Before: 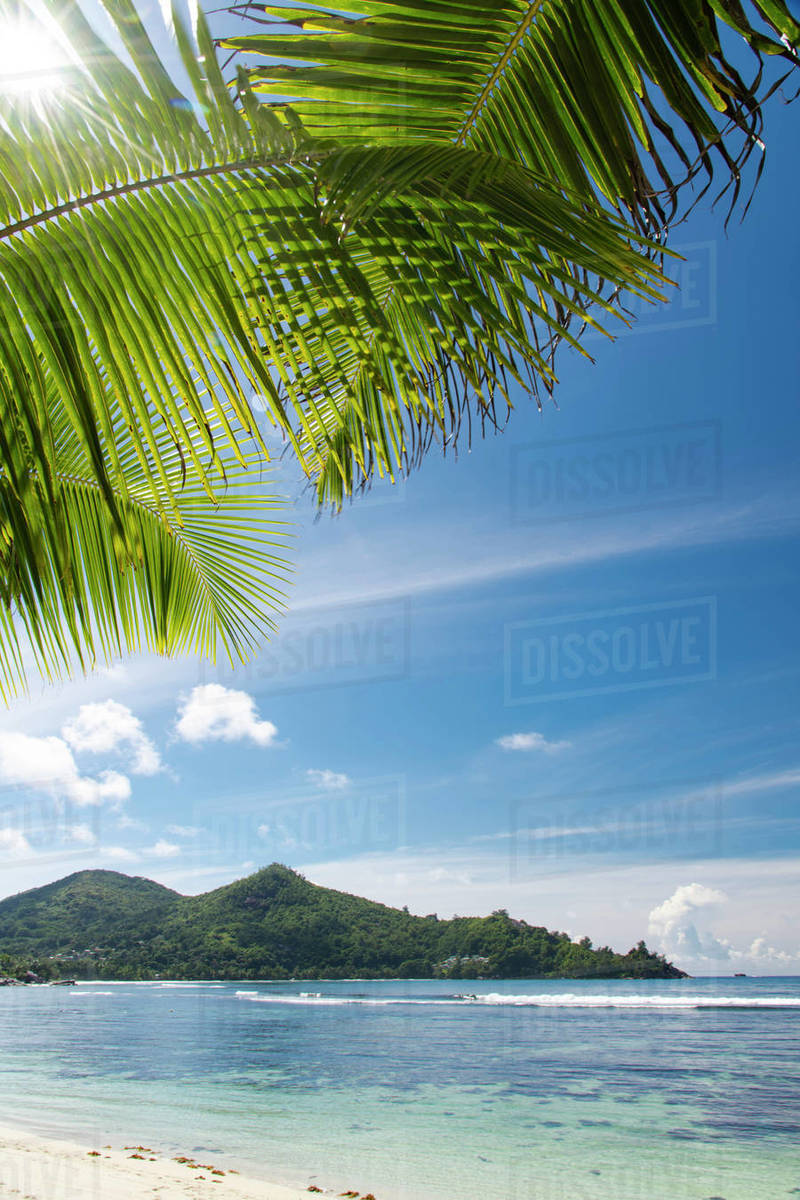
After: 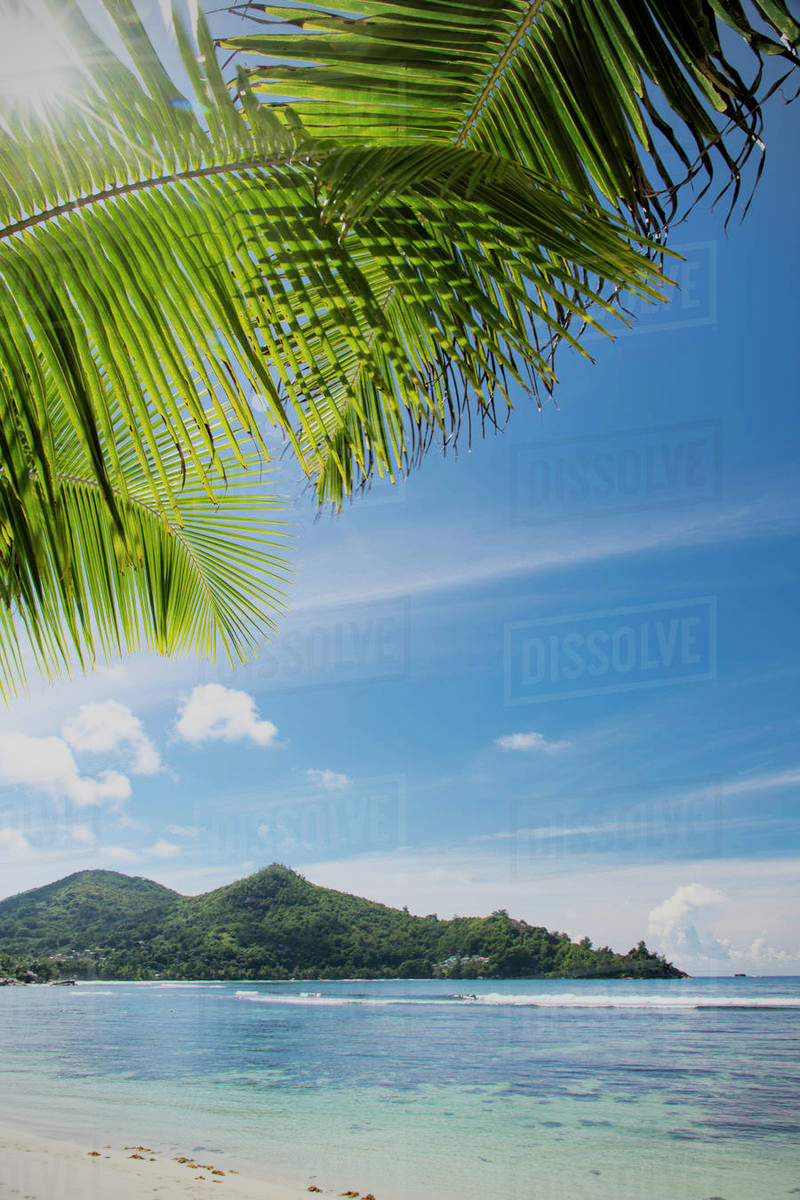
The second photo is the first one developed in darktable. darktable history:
filmic rgb: black relative exposure -7.65 EV, white relative exposure 4.56 EV, hardness 3.61, color science v6 (2022)
vignetting: fall-off radius 60.92%
exposure: exposure 0.2 EV, compensate highlight preservation false
